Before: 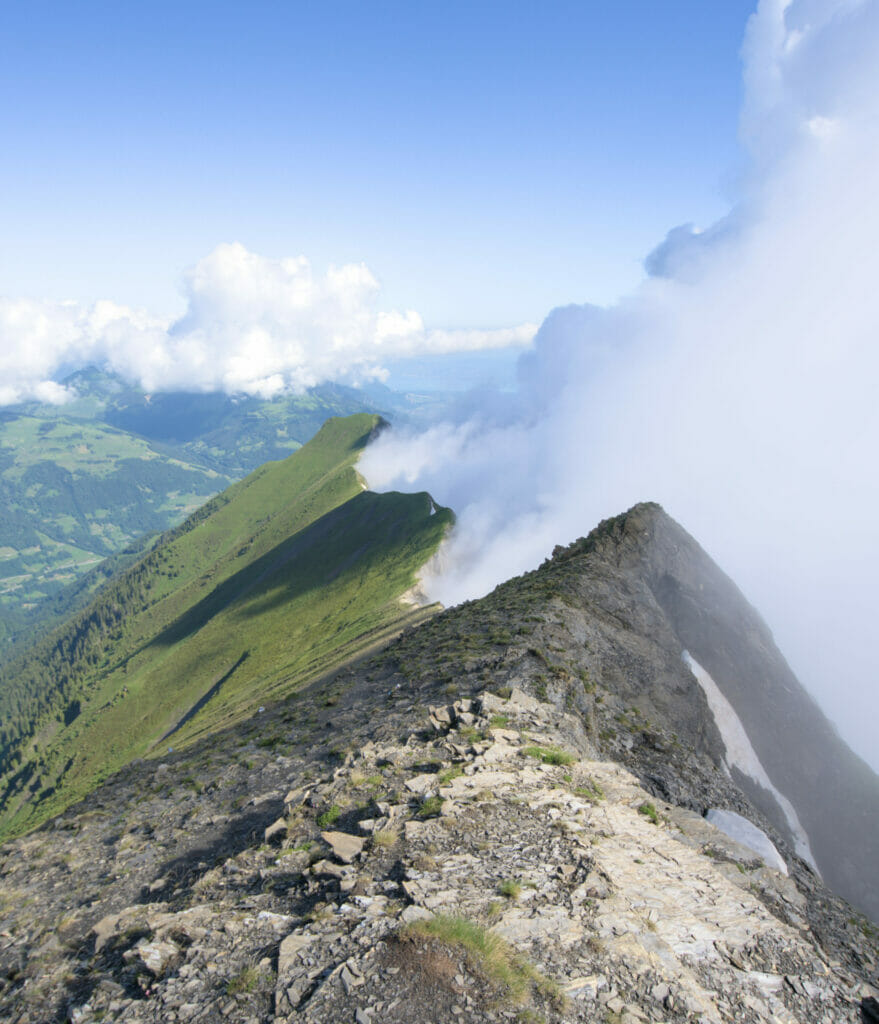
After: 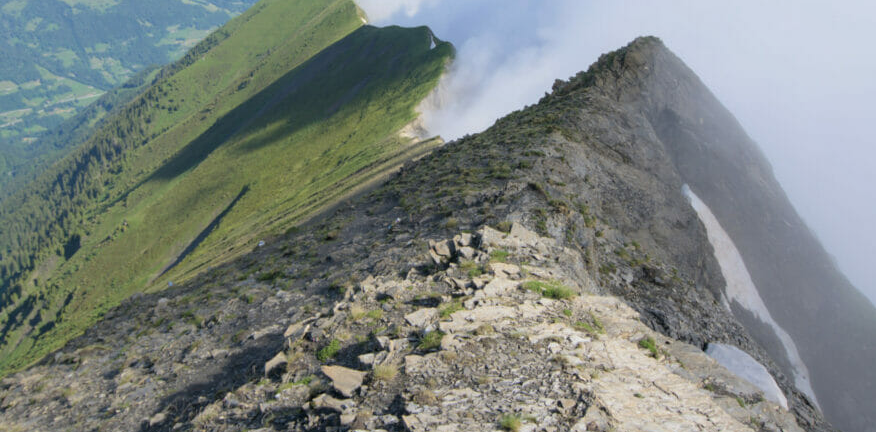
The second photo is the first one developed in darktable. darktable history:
crop: top 45.551%, bottom 12.262%
shadows and highlights: shadows -20, white point adjustment -2, highlights -35
